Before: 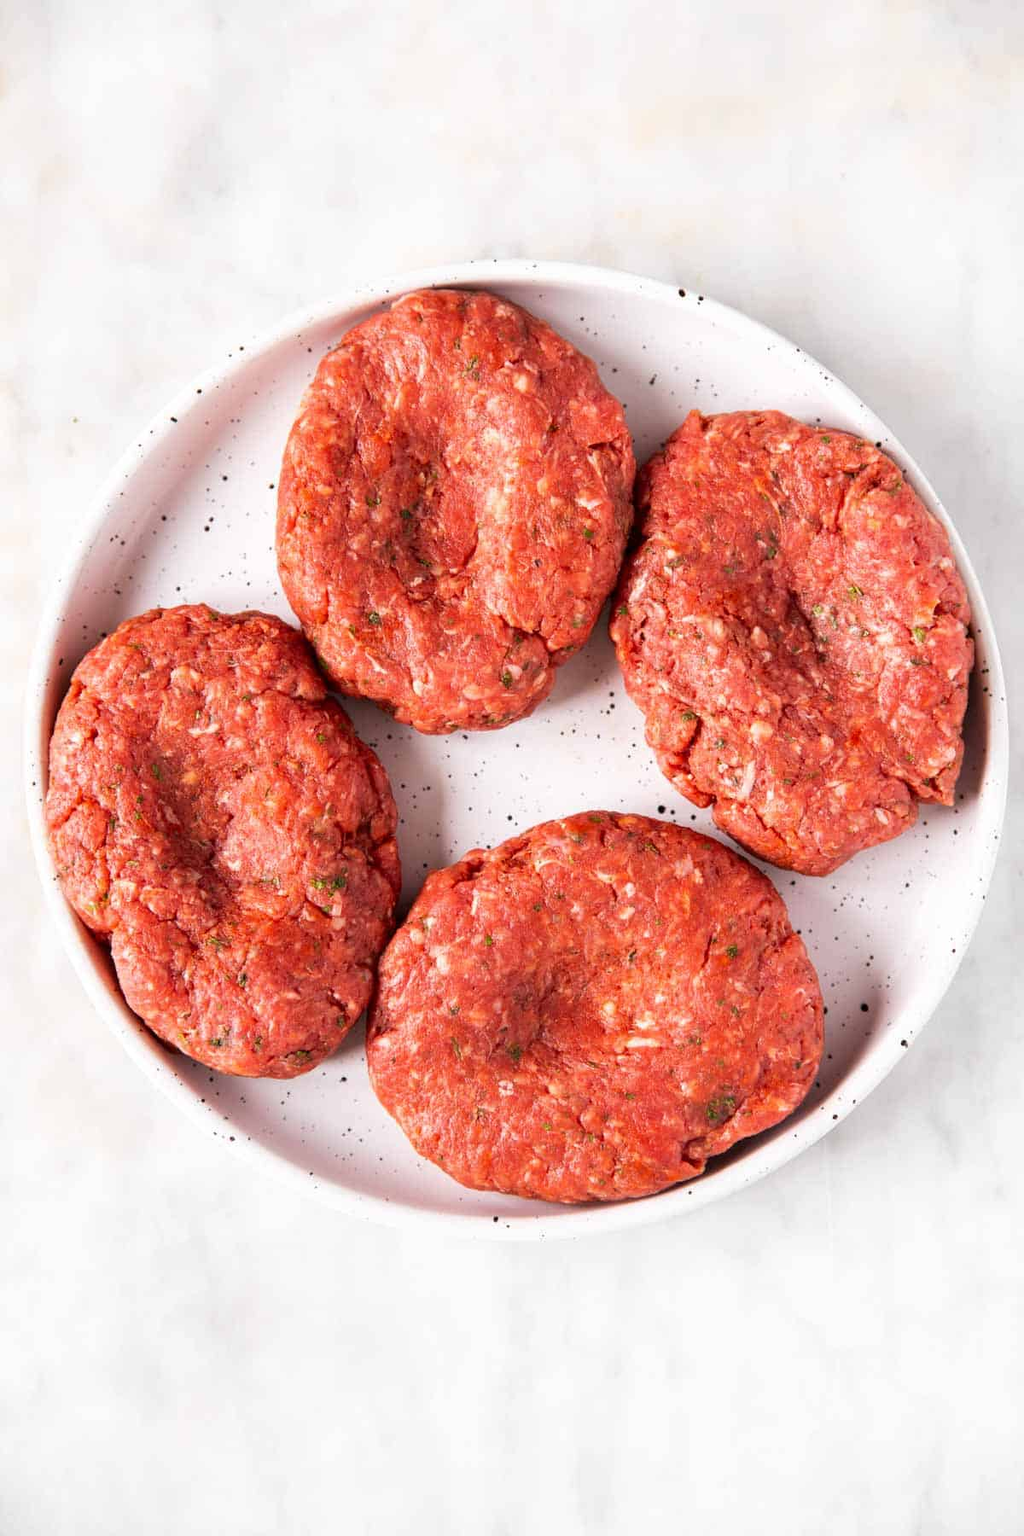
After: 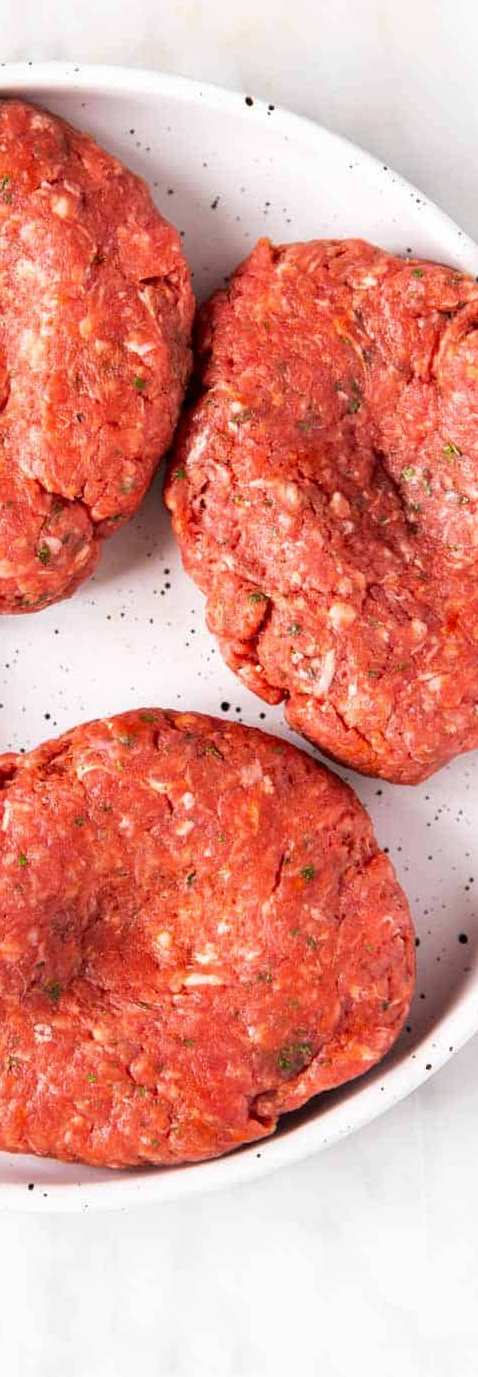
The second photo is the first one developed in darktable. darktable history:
crop: left 45.867%, top 13.456%, right 14.228%, bottom 10.029%
exposure: compensate highlight preservation false
